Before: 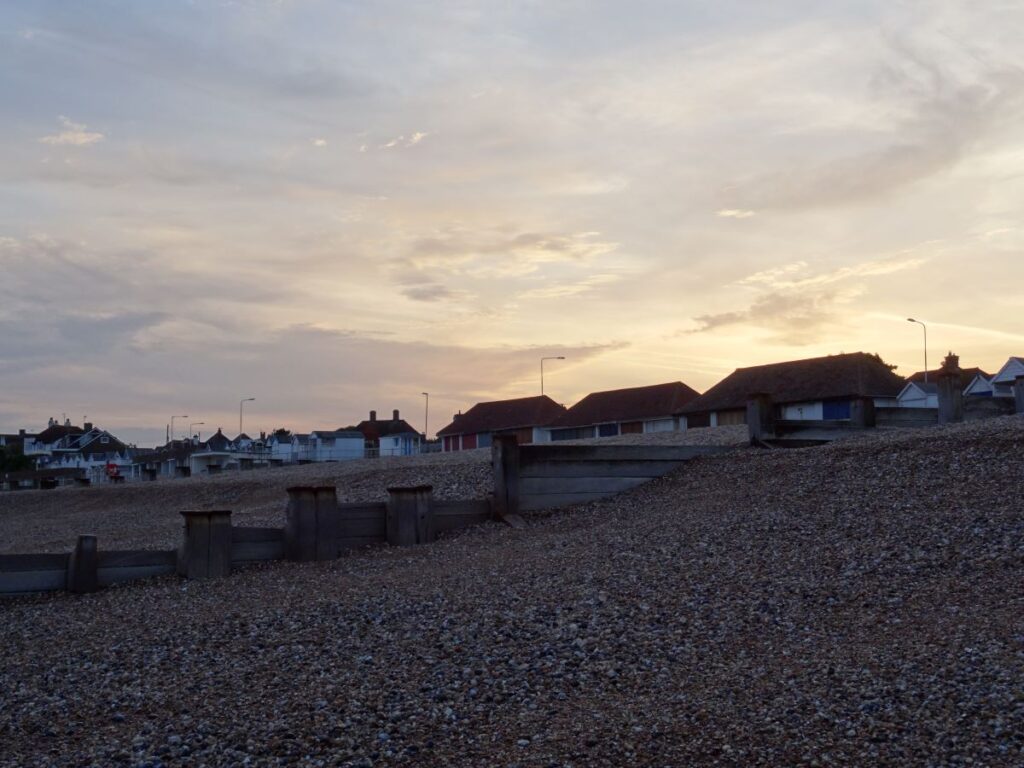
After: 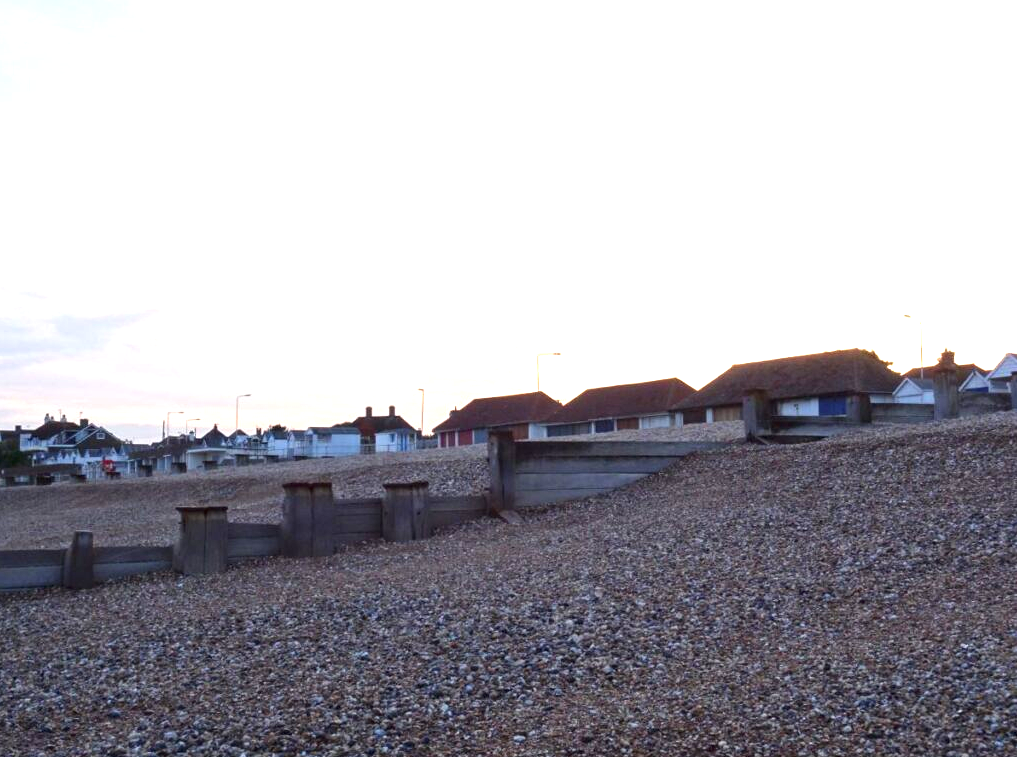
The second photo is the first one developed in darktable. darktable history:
crop: left 0.436%, top 0.527%, right 0.211%, bottom 0.886%
exposure: black level correction 0, exposure 1.74 EV, compensate highlight preservation false
